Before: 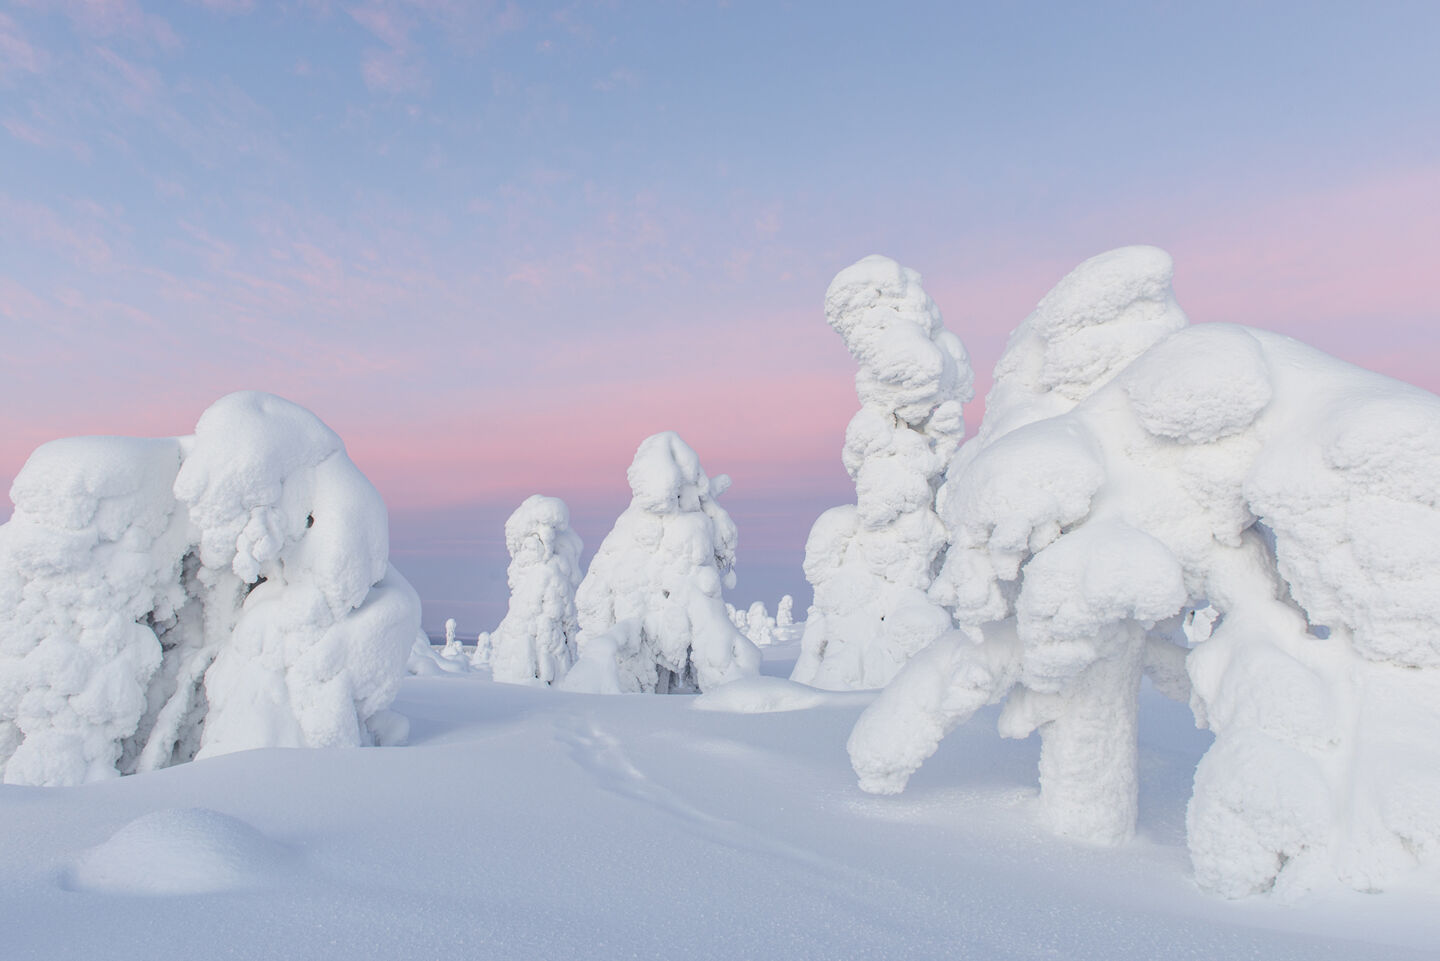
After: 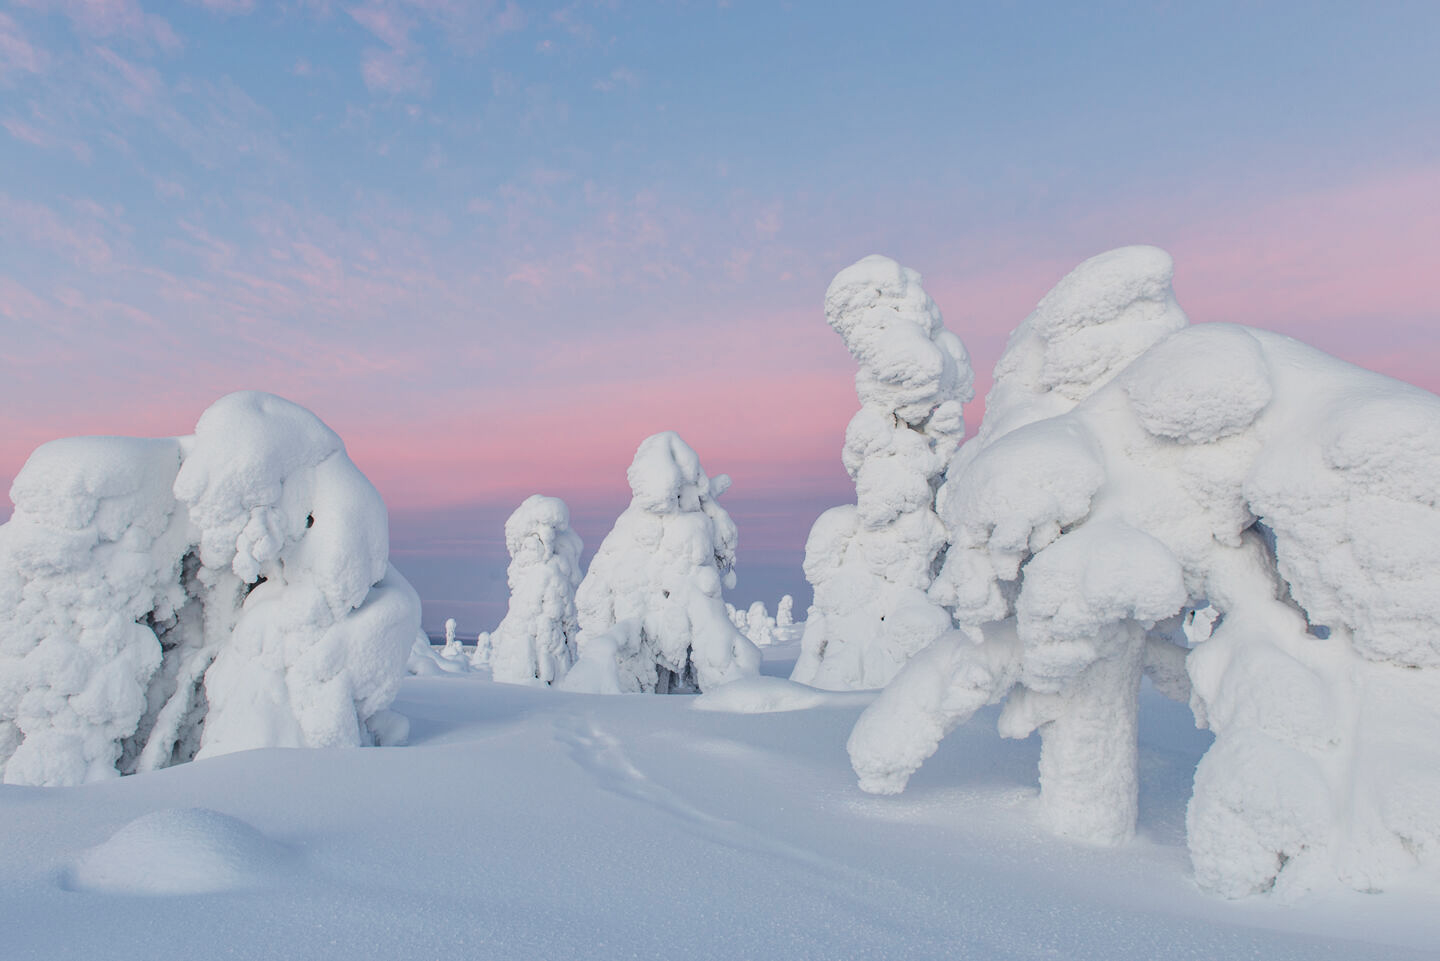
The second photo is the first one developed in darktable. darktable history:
shadows and highlights: soften with gaussian
filmic rgb: black relative exposure -5.05 EV, white relative exposure 3.19 EV, threshold 5.96 EV, hardness 3.42, contrast 1.201, highlights saturation mix -30.04%, enable highlight reconstruction true
